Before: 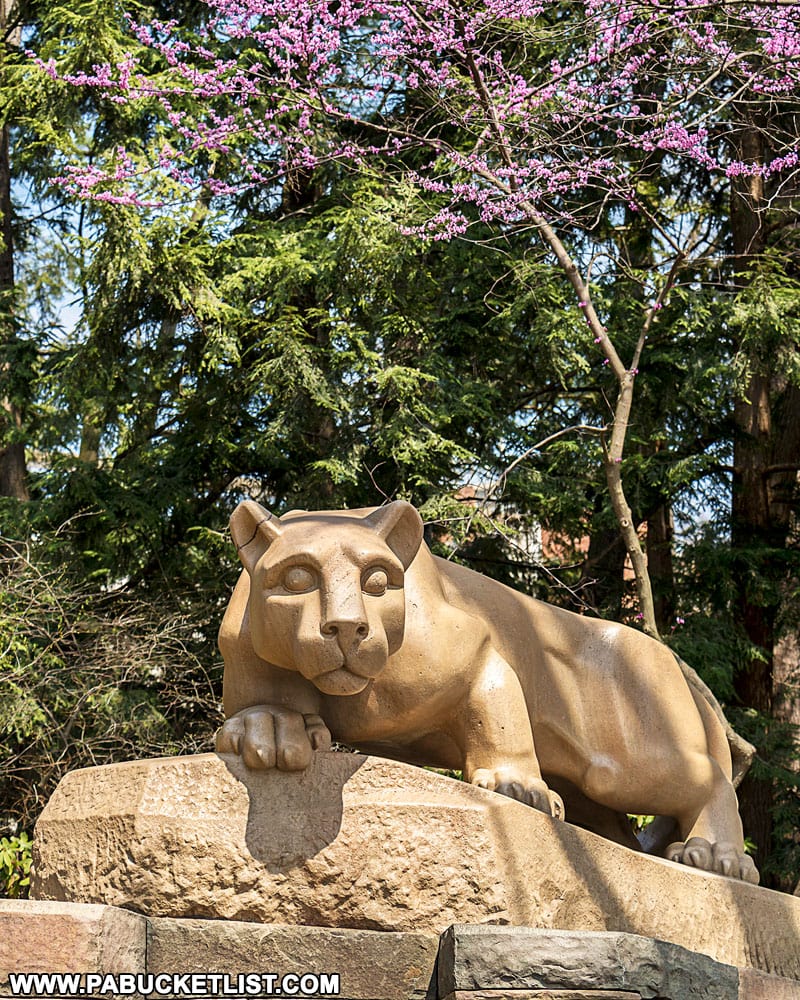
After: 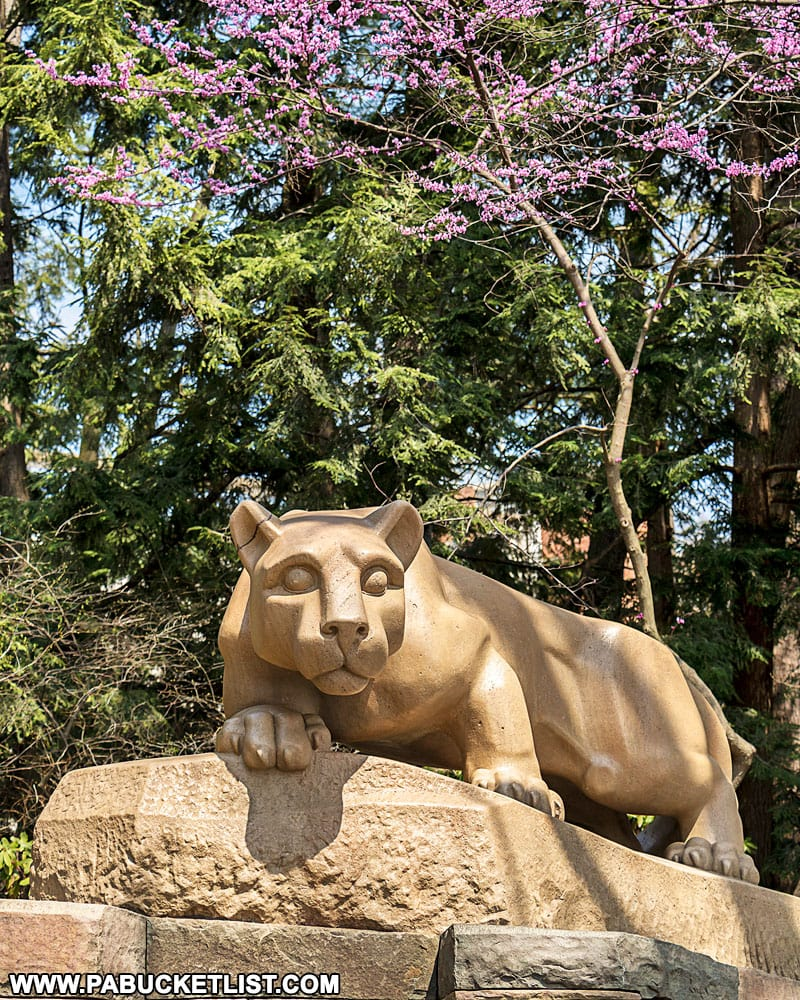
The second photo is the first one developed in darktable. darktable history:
shadows and highlights: shadows 52.06, highlights -28.57, soften with gaussian
